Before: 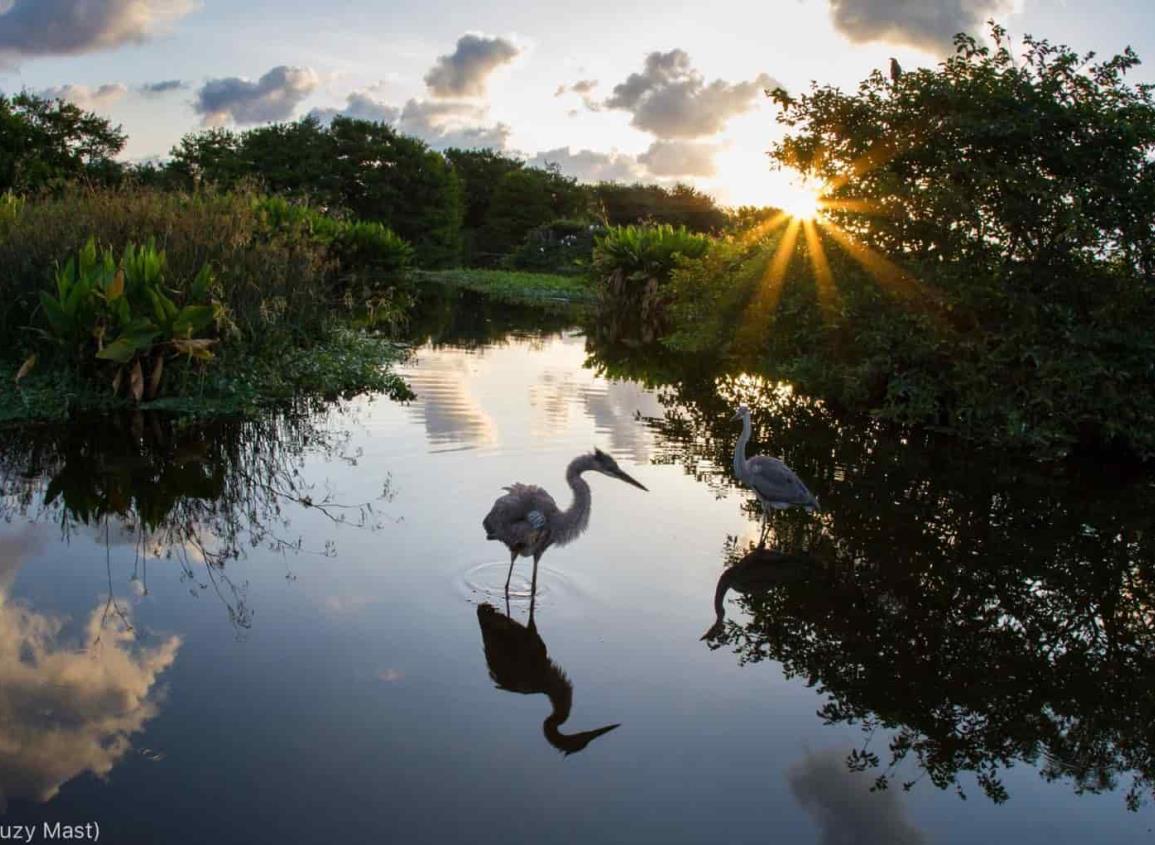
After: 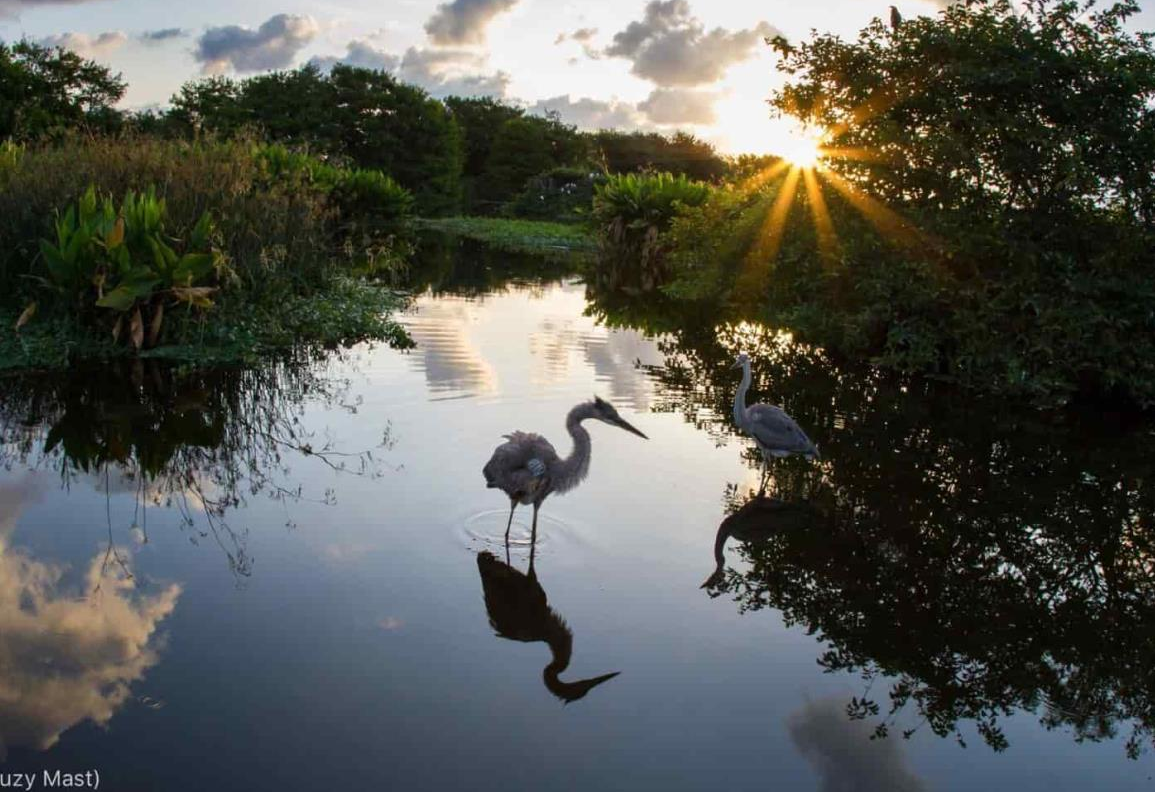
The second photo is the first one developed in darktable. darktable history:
color calibration: illuminant same as pipeline (D50), x 0.346, y 0.359, temperature 5002.42 K
crop and rotate: top 6.25%
